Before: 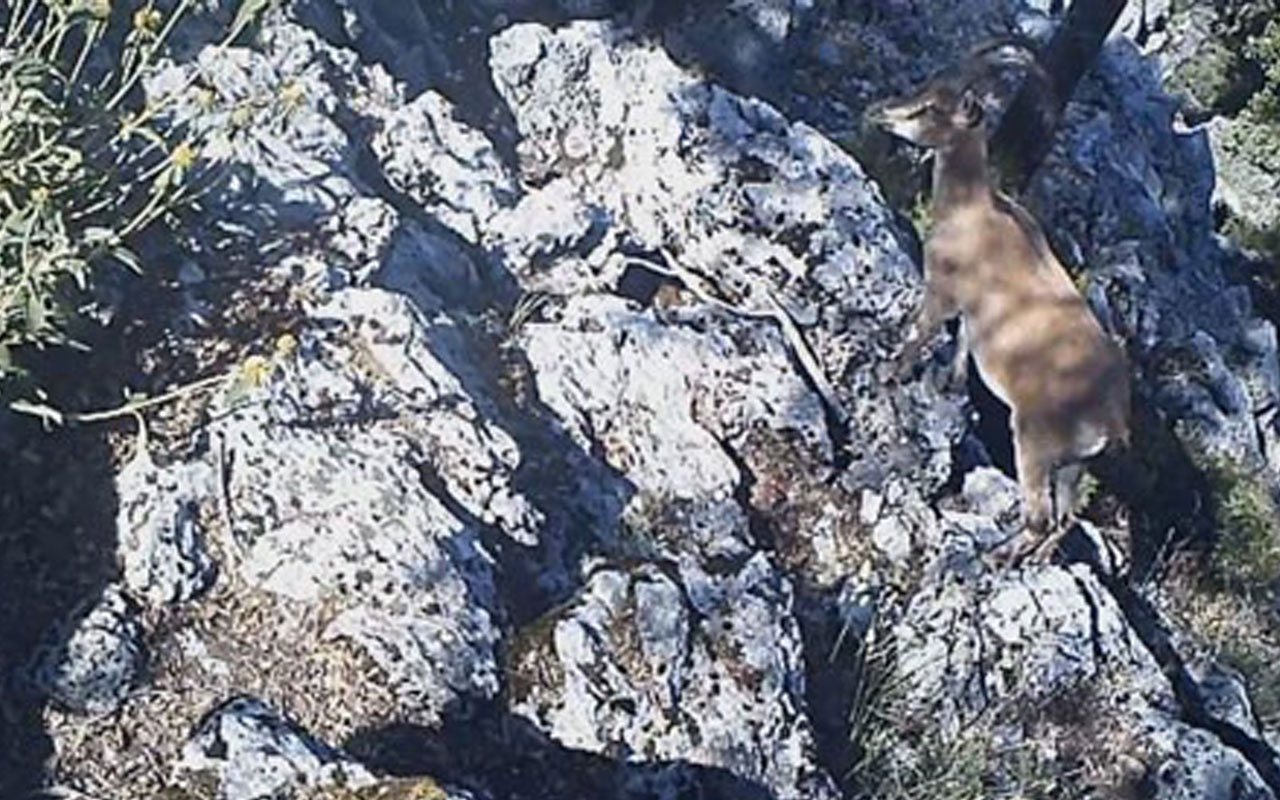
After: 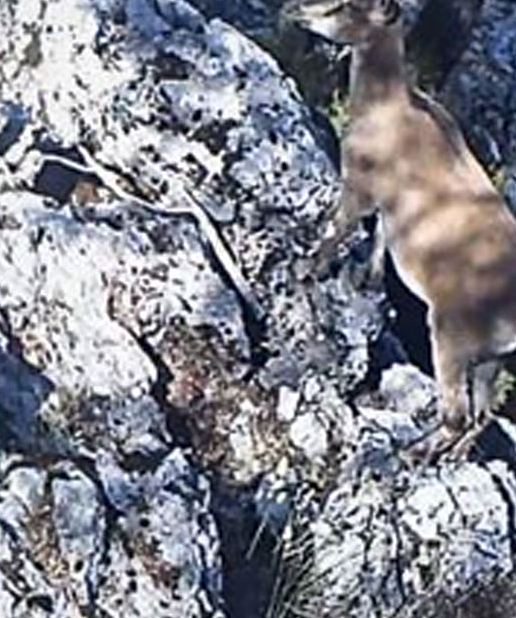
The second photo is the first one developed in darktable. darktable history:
local contrast: mode bilateral grid, contrast 20, coarseness 51, detail 171%, midtone range 0.2
crop: left 45.555%, top 12.882%, right 14.07%, bottom 9.805%
